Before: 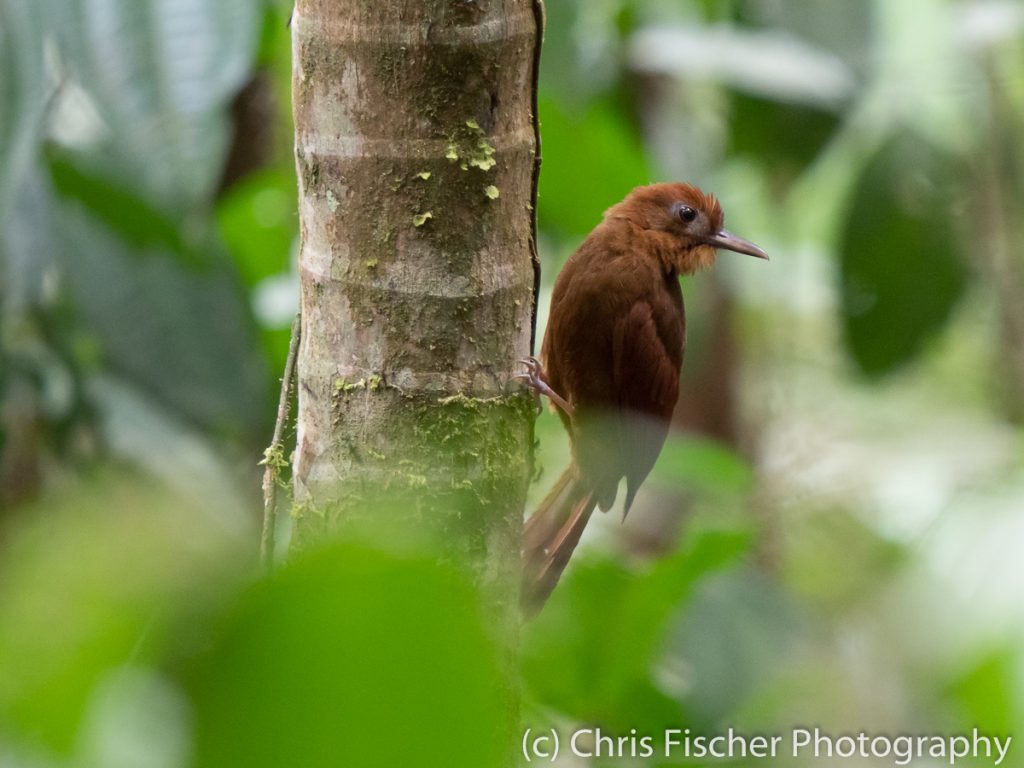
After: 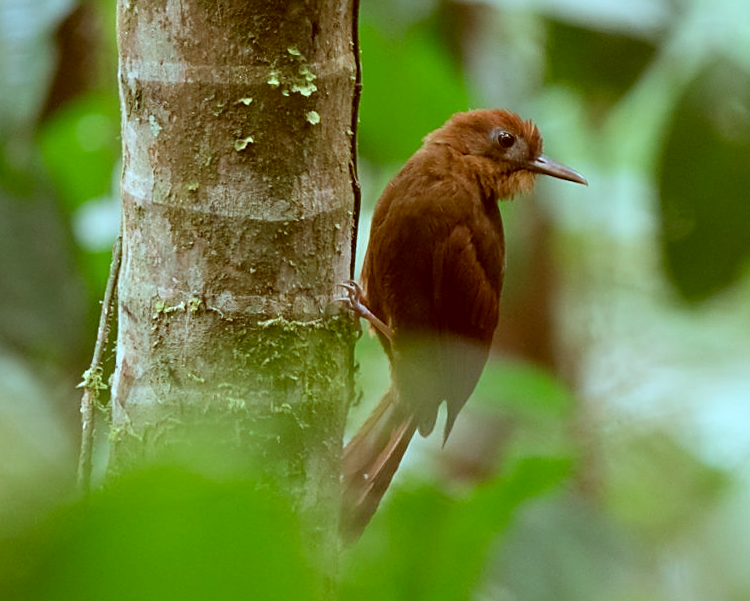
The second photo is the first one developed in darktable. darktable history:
crop: left 16.768%, top 8.653%, right 8.362%, bottom 12.485%
rotate and perspective: rotation 0.226°, lens shift (vertical) -0.042, crop left 0.023, crop right 0.982, crop top 0.006, crop bottom 0.994
sharpen: on, module defaults
color correction: highlights a* -14.62, highlights b* -16.22, shadows a* 10.12, shadows b* 29.4
